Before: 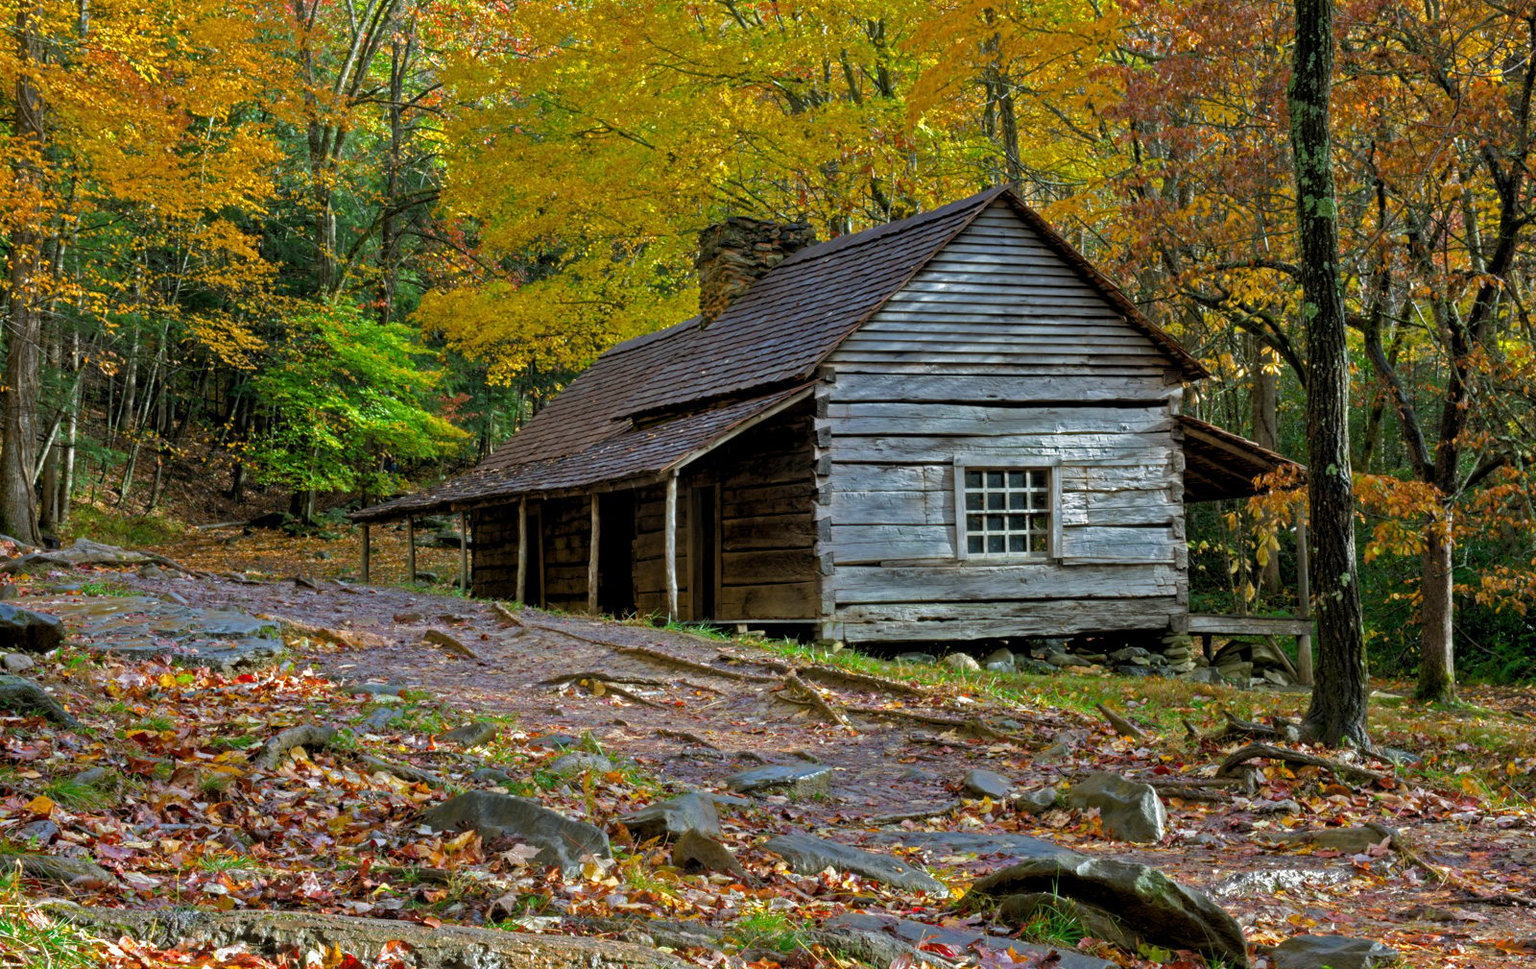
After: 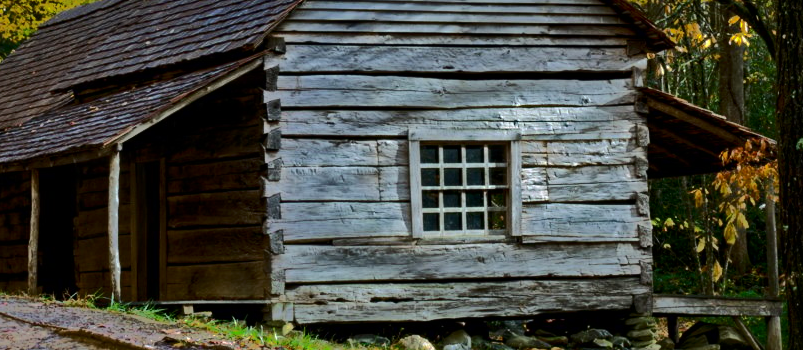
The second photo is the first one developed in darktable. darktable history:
shadows and highlights: shadows -19.68, highlights -73.1
contrast brightness saturation: contrast 0.299
crop: left 36.596%, top 34.255%, right 13.172%, bottom 30.983%
